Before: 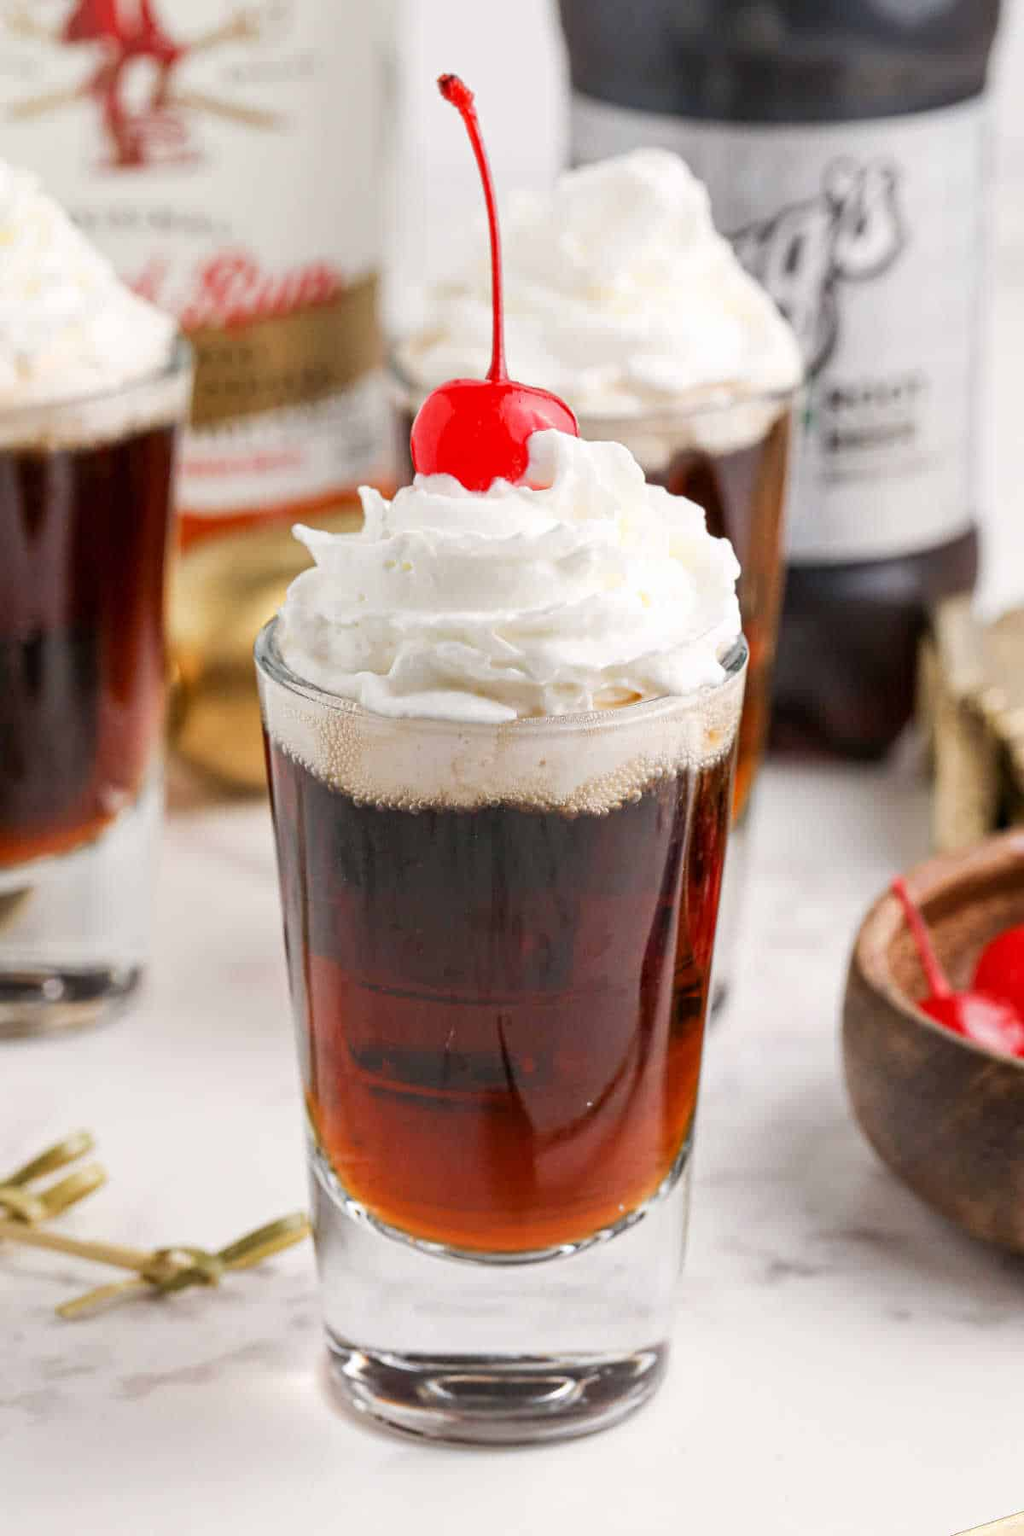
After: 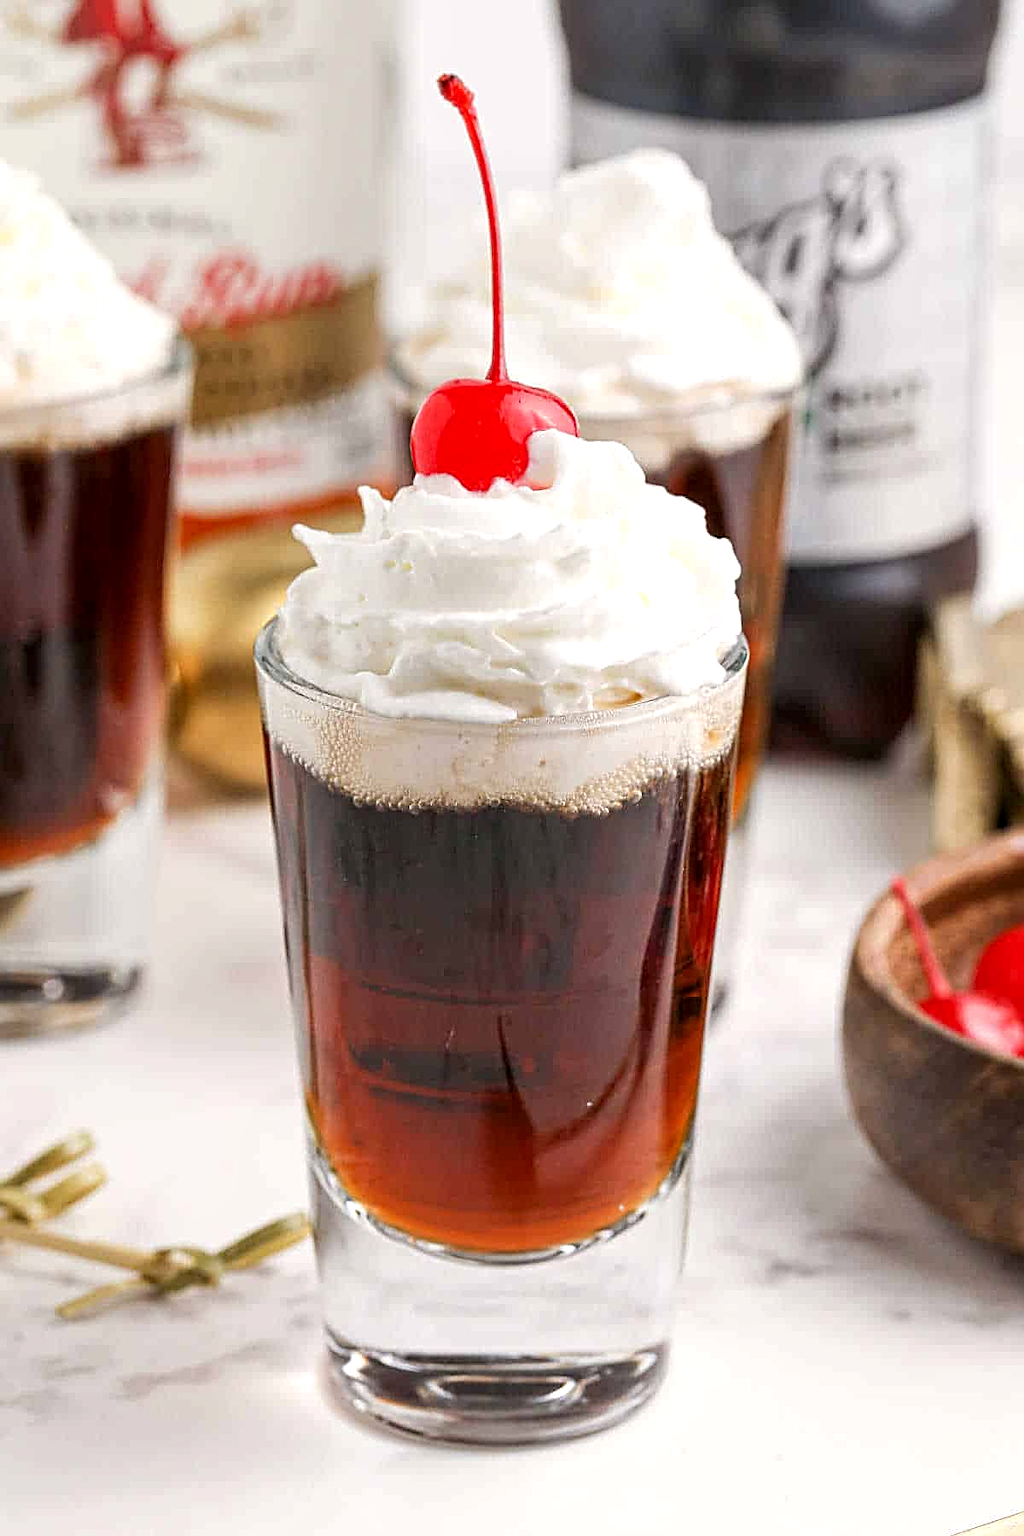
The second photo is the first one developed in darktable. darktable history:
levels: levels [0, 0.48, 0.961]
local contrast: highlights 100%, shadows 100%, detail 120%, midtone range 0.2
sharpen: amount 0.75
